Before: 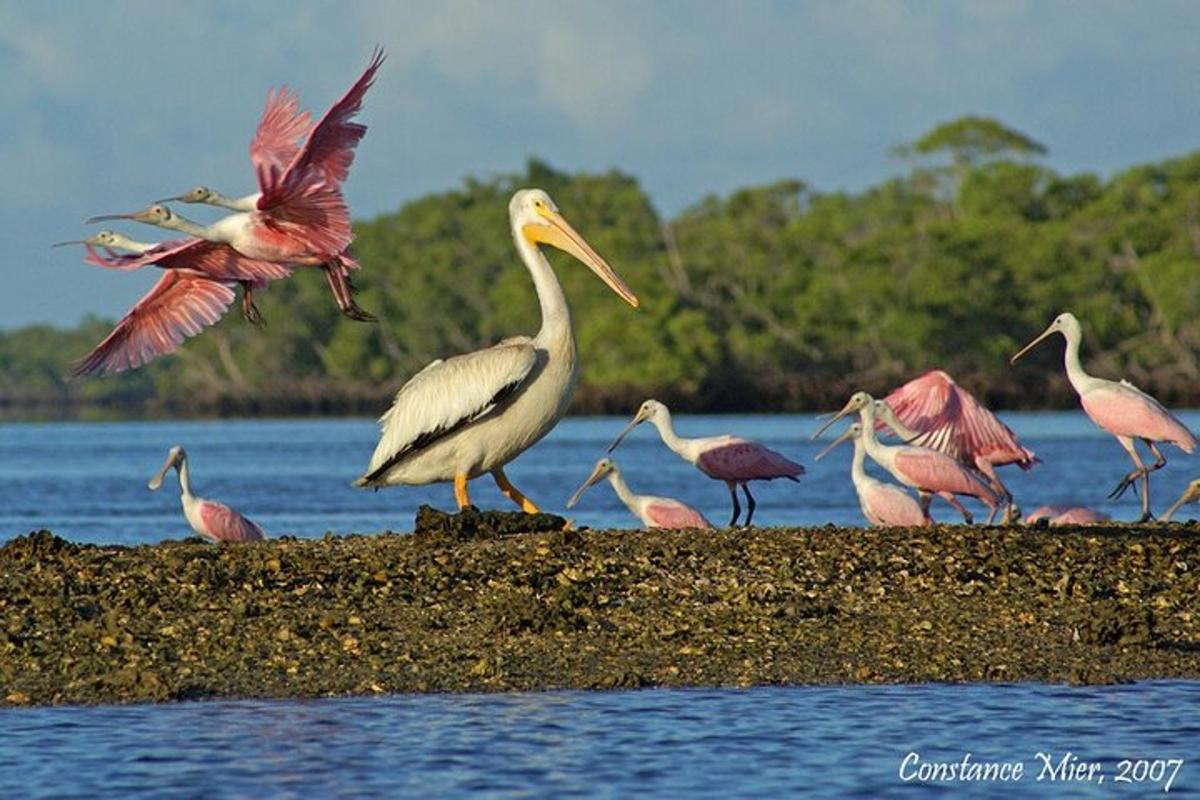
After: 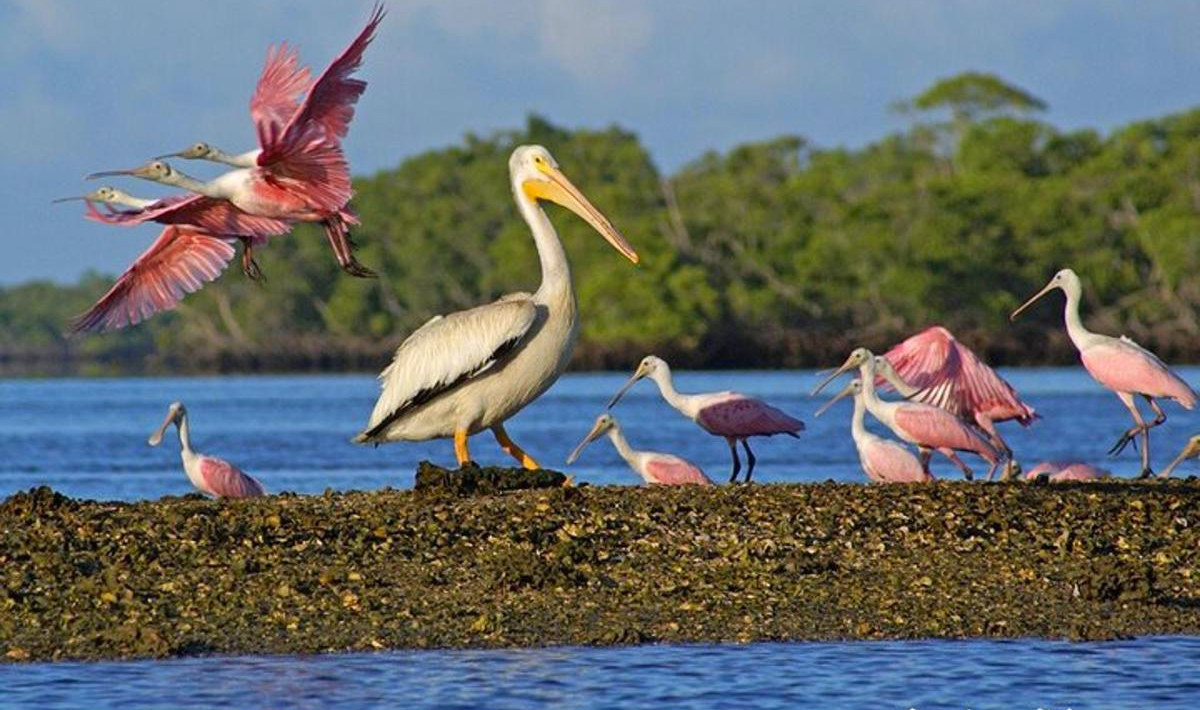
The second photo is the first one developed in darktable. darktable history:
color correction: highlights a* 0.816, highlights b* 2.78, saturation 1.1
crop and rotate: top 5.609%, bottom 5.609%
white balance: red 1.004, blue 1.096
